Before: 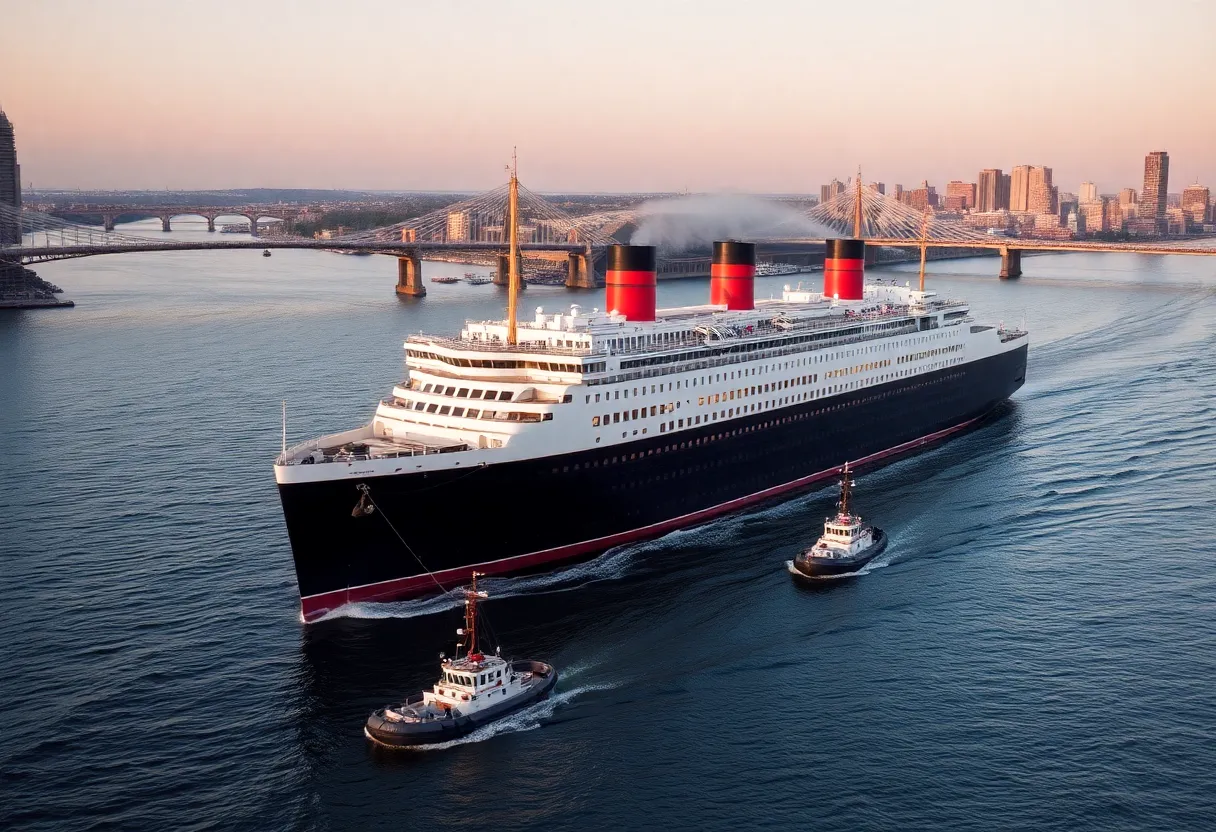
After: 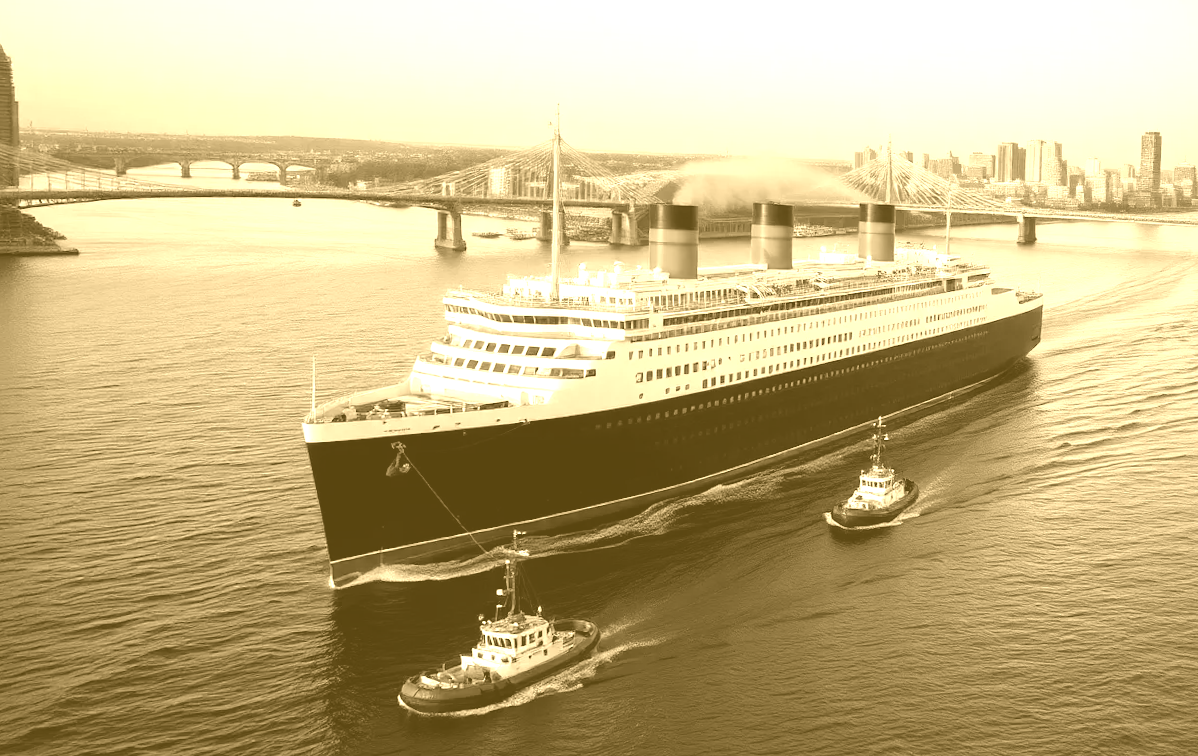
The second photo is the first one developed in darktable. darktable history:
rotate and perspective: rotation -0.013°, lens shift (vertical) -0.027, lens shift (horizontal) 0.178, crop left 0.016, crop right 0.989, crop top 0.082, crop bottom 0.918
colorize: hue 36°, source mix 100%
